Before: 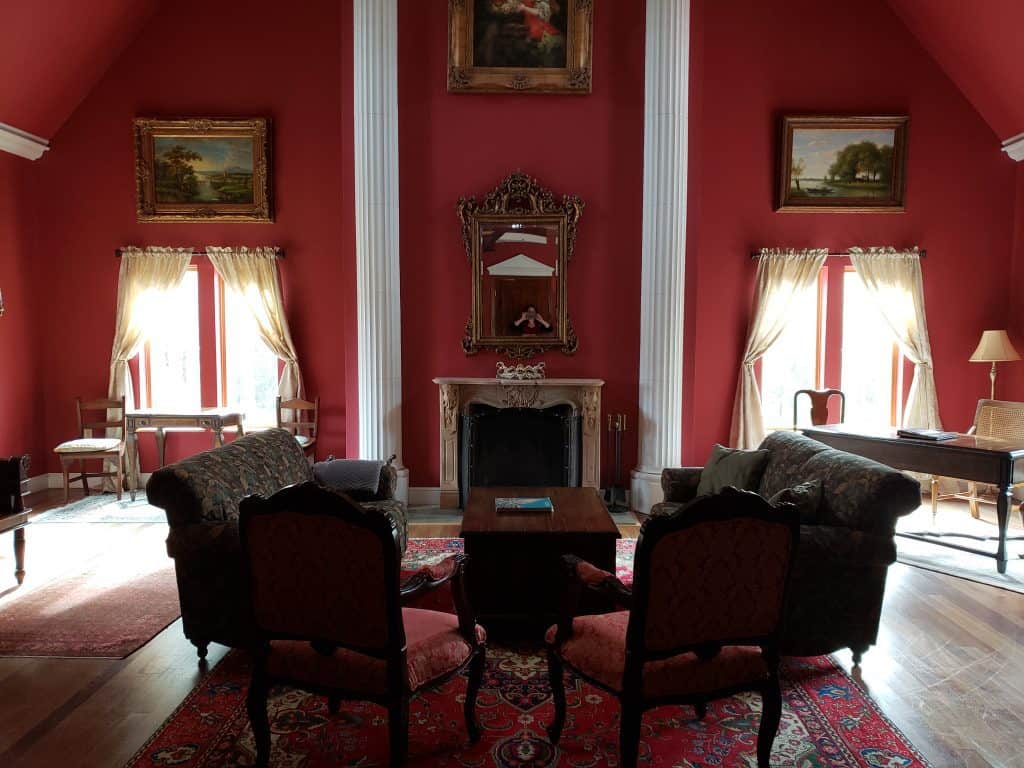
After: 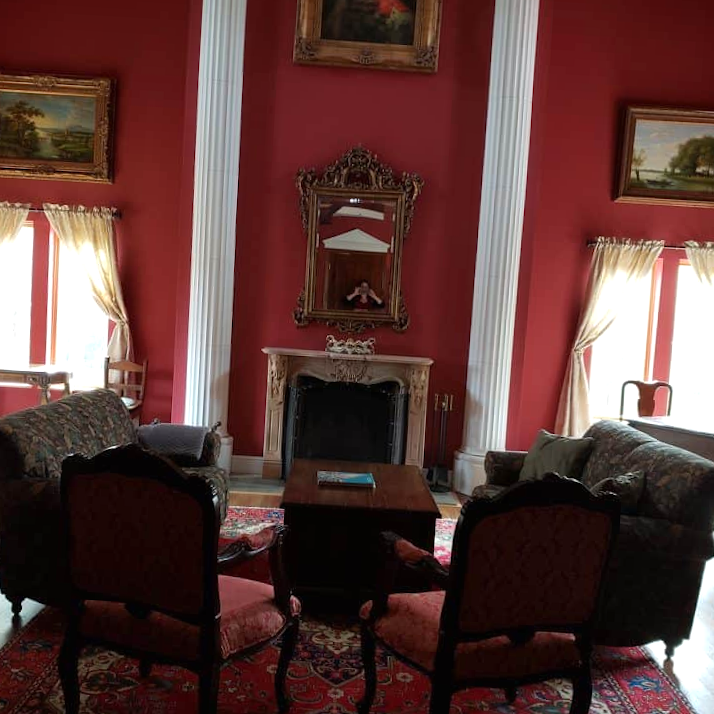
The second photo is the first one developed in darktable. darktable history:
exposure: black level correction 0, exposure 0.2 EV, compensate exposure bias true, compensate highlight preservation false
crop and rotate: angle -3.27°, left 14.277%, top 0.028%, right 10.766%, bottom 0.028%
